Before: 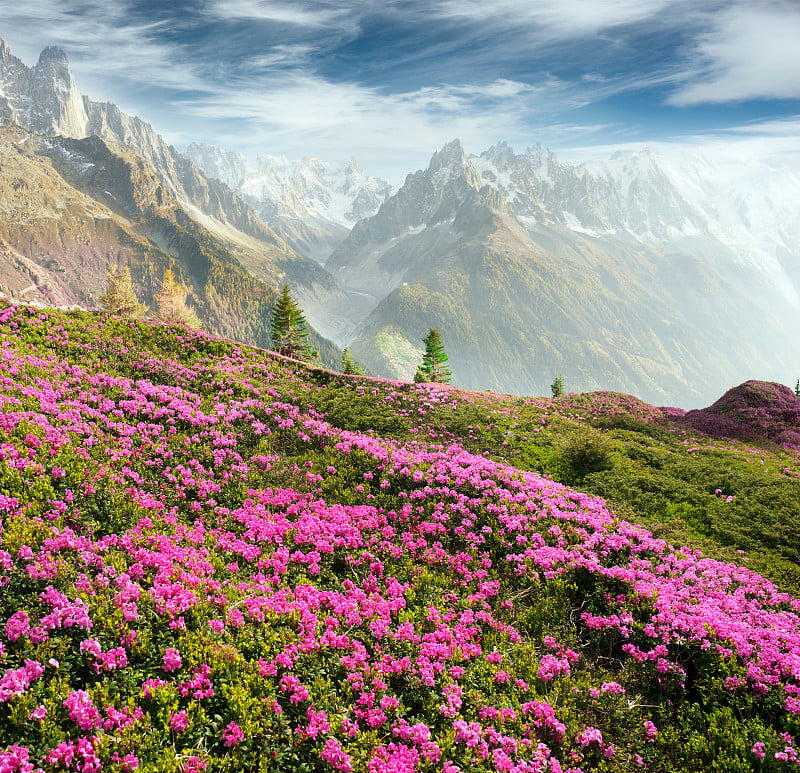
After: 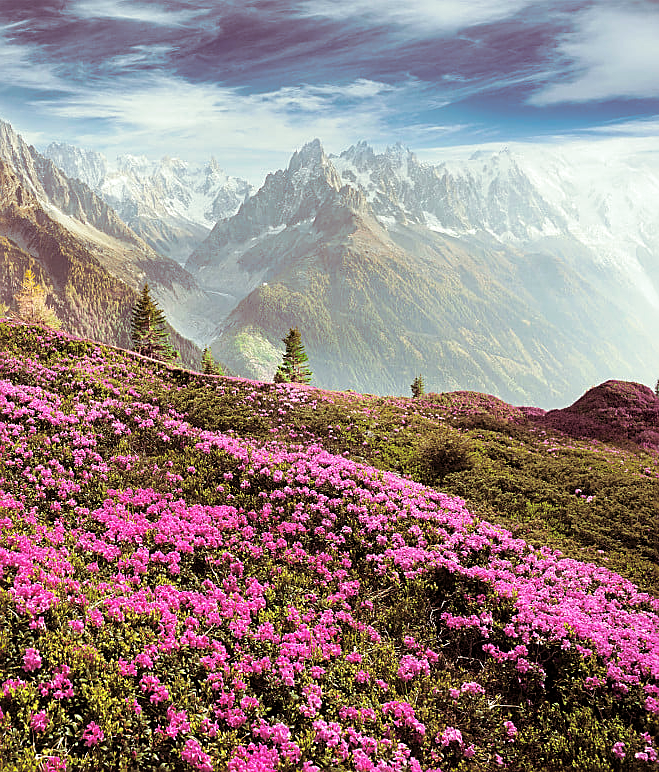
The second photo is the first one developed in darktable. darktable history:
white balance: emerald 1
haze removal: compatibility mode true, adaptive false
crop: left 17.582%, bottom 0.031%
sharpen: on, module defaults
split-toning: on, module defaults
